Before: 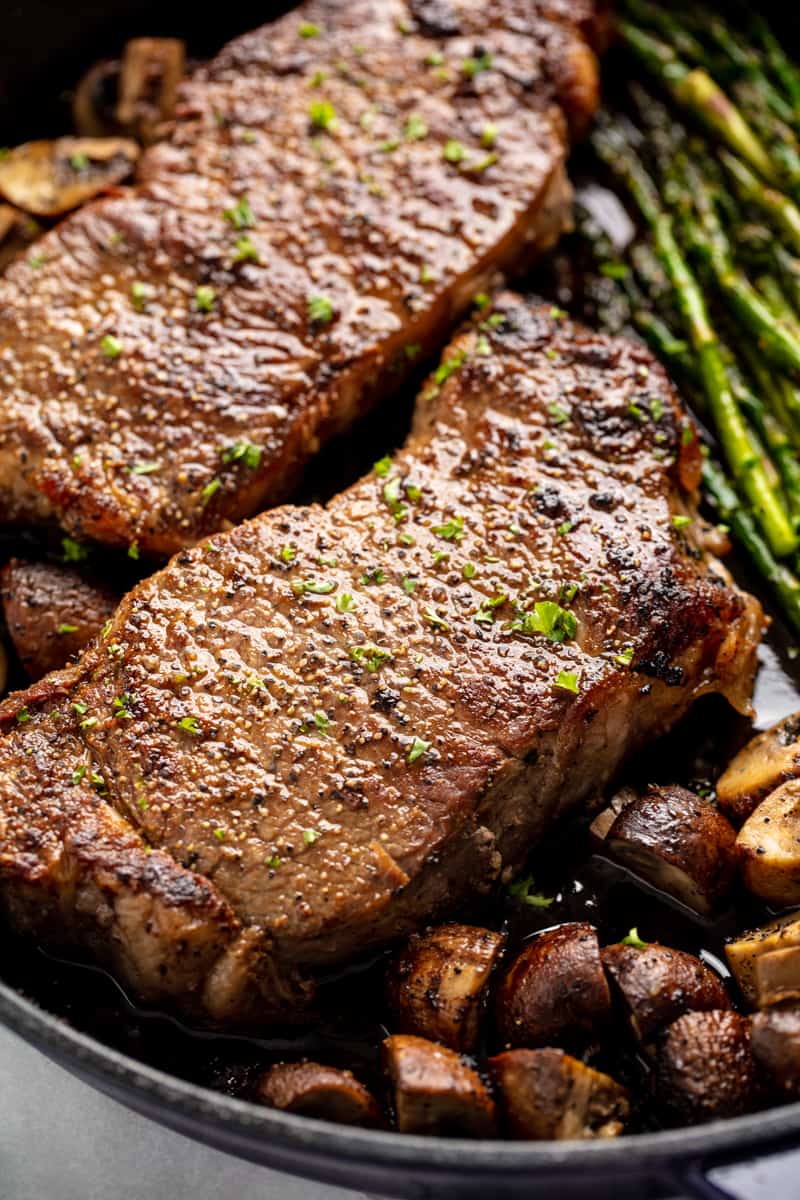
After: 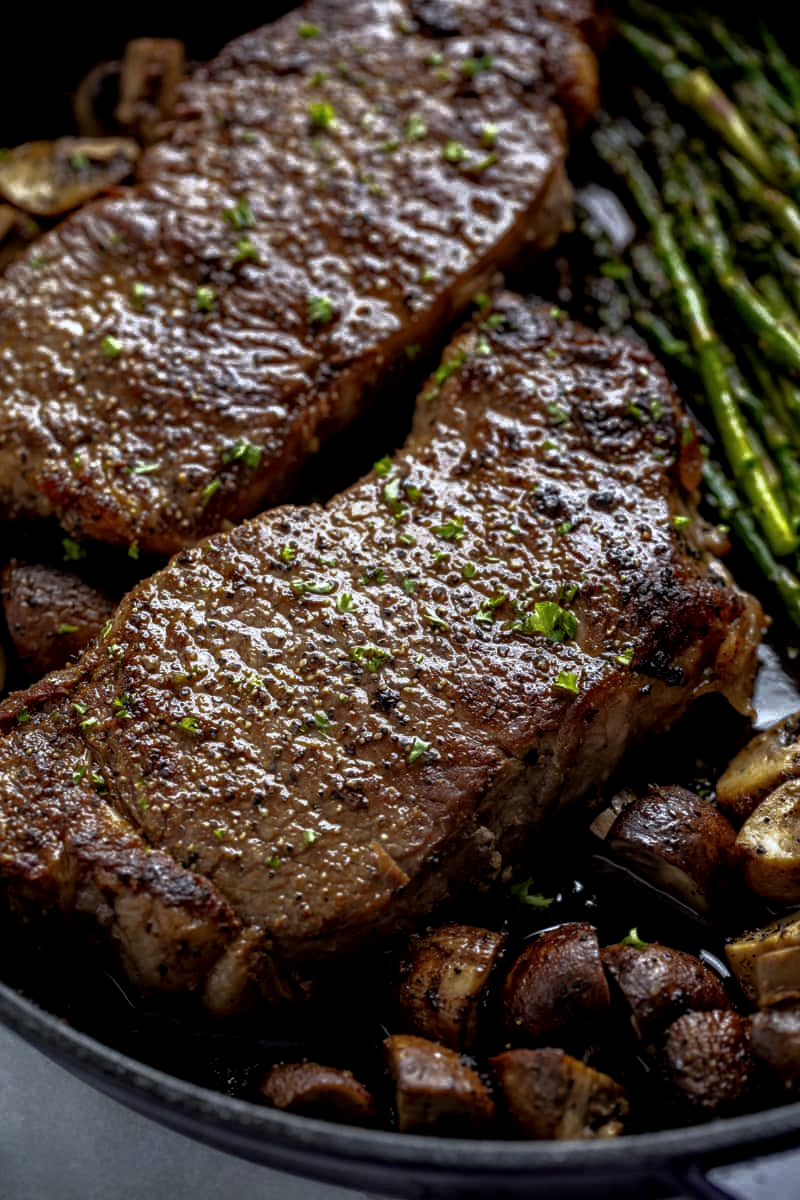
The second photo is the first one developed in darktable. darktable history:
white balance: red 0.924, blue 1.095
base curve: curves: ch0 [(0, 0) (0.564, 0.291) (0.802, 0.731) (1, 1)]
local contrast: detail 130%
